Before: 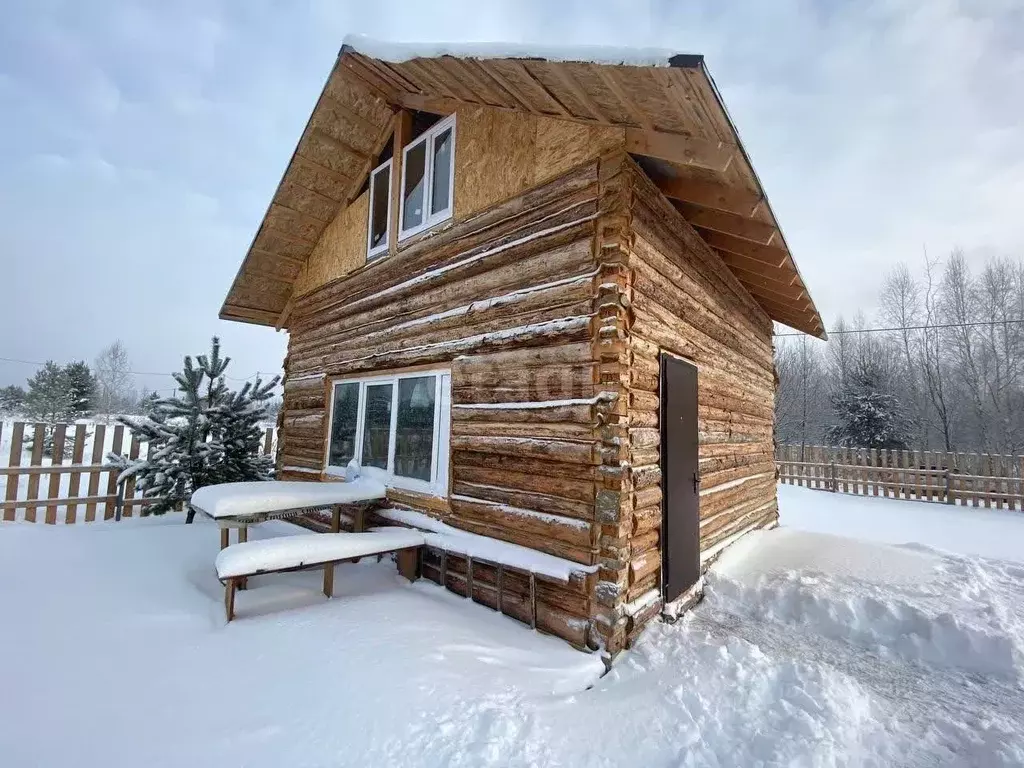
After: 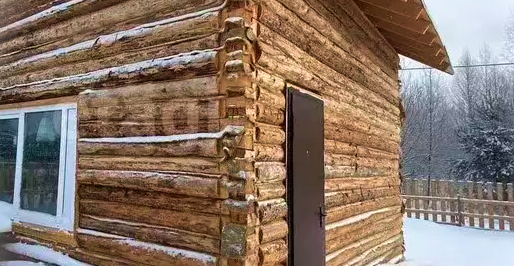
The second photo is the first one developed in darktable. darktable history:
vignetting: fall-off start 100%, brightness 0.3, saturation 0
velvia: strength 45%
crop: left 36.607%, top 34.735%, right 13.146%, bottom 30.611%
